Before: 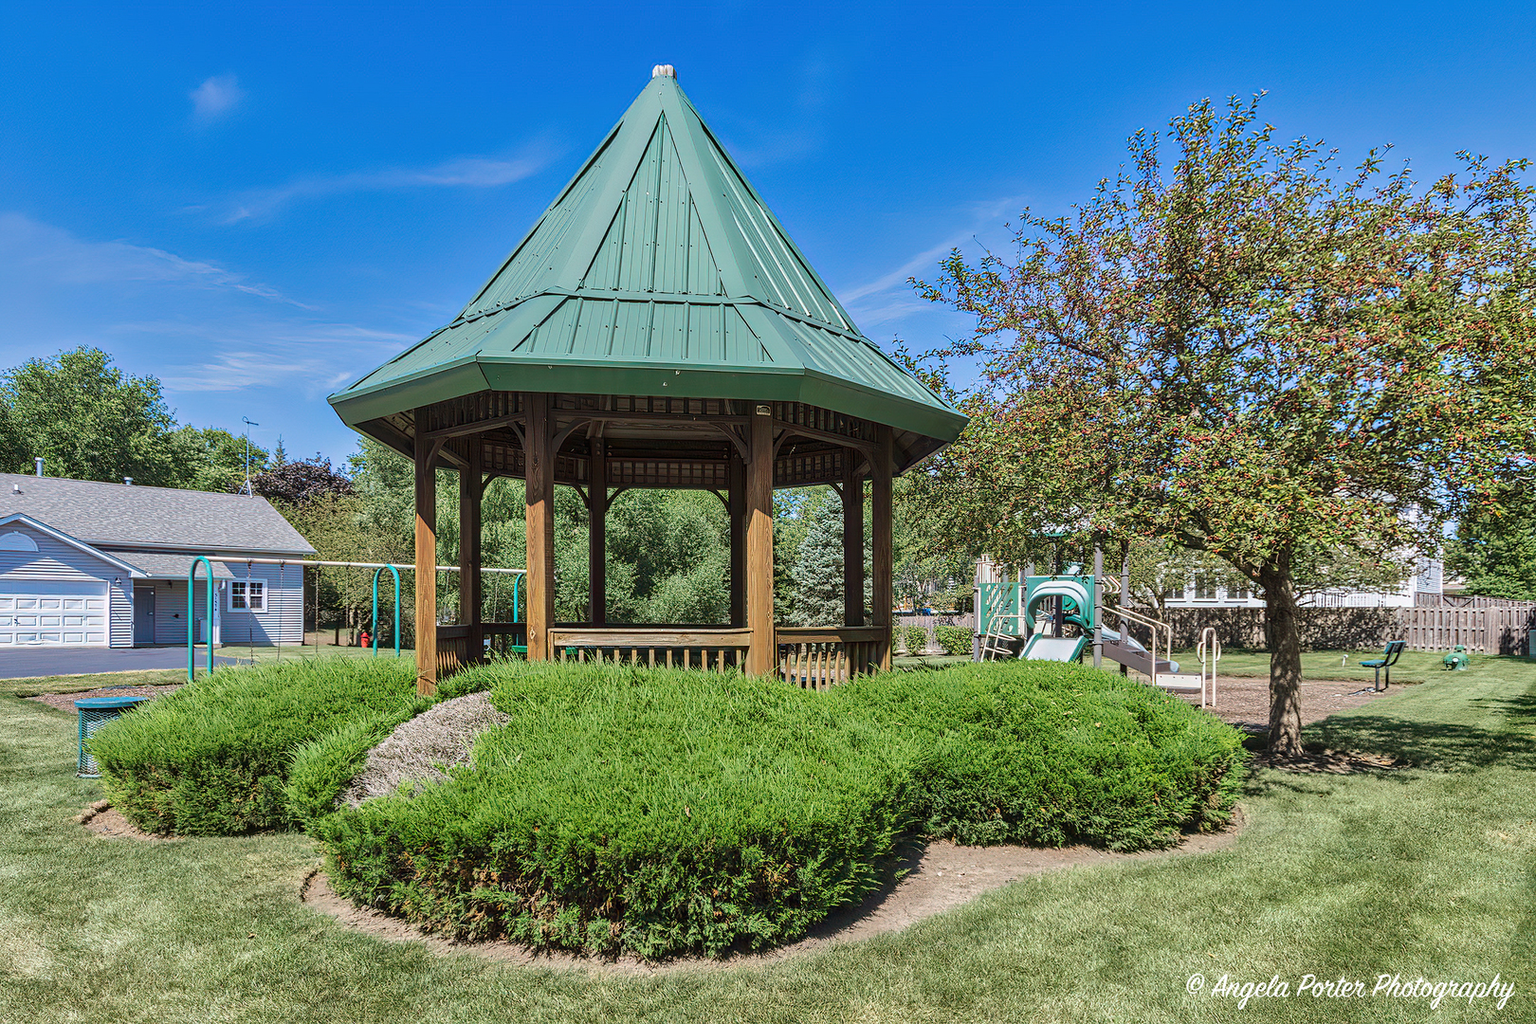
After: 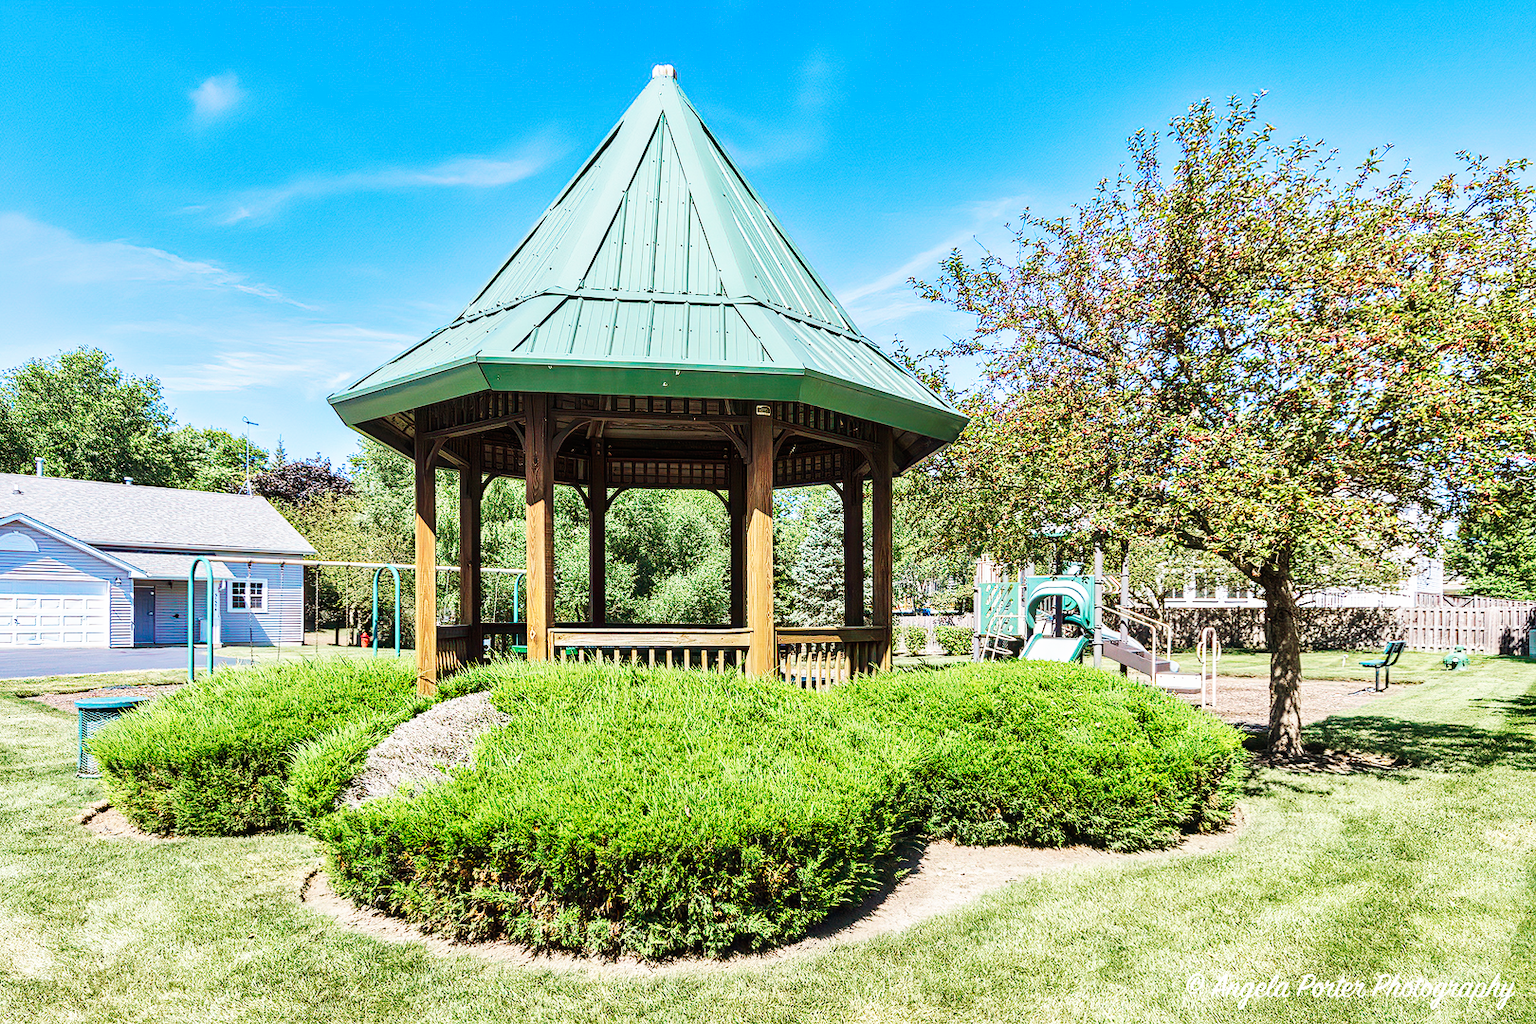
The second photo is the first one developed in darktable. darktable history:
base curve: curves: ch0 [(0, 0) (0.007, 0.004) (0.027, 0.03) (0.046, 0.07) (0.207, 0.54) (0.442, 0.872) (0.673, 0.972) (1, 1)], preserve colors none
shadows and highlights: radius 124.78, shadows 21.16, highlights -21.71, low approximation 0.01
exposure: black level correction 0.001, compensate highlight preservation false
